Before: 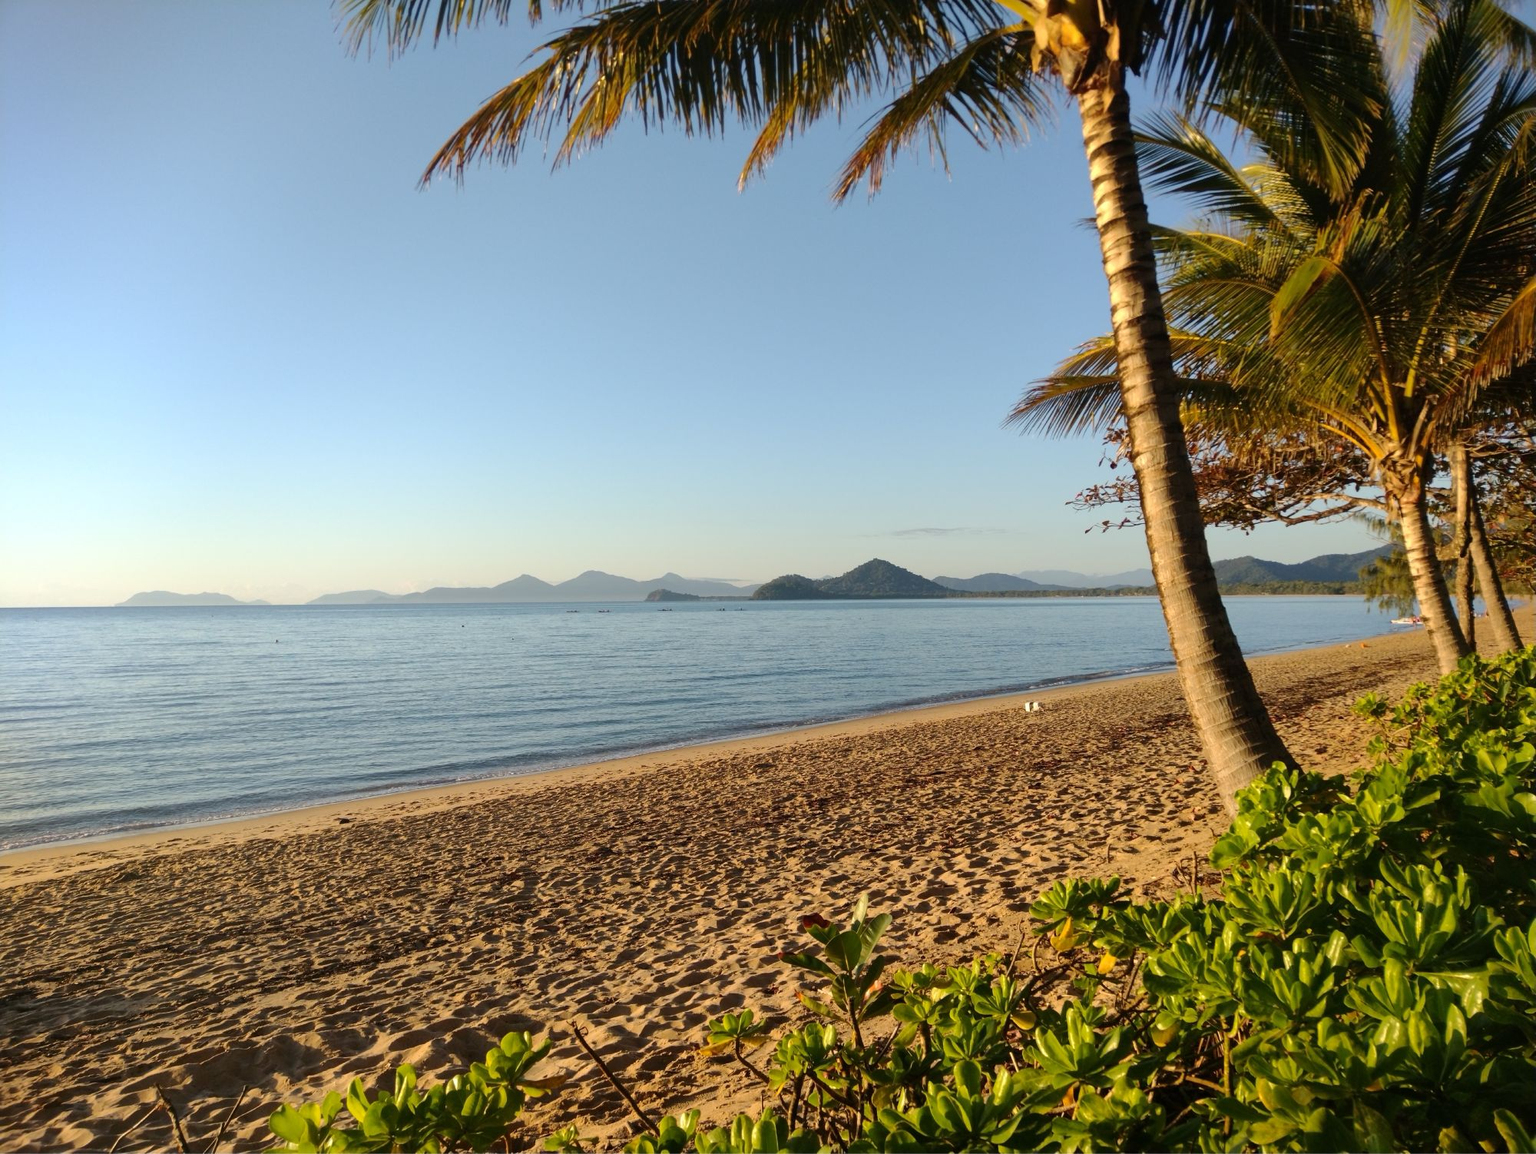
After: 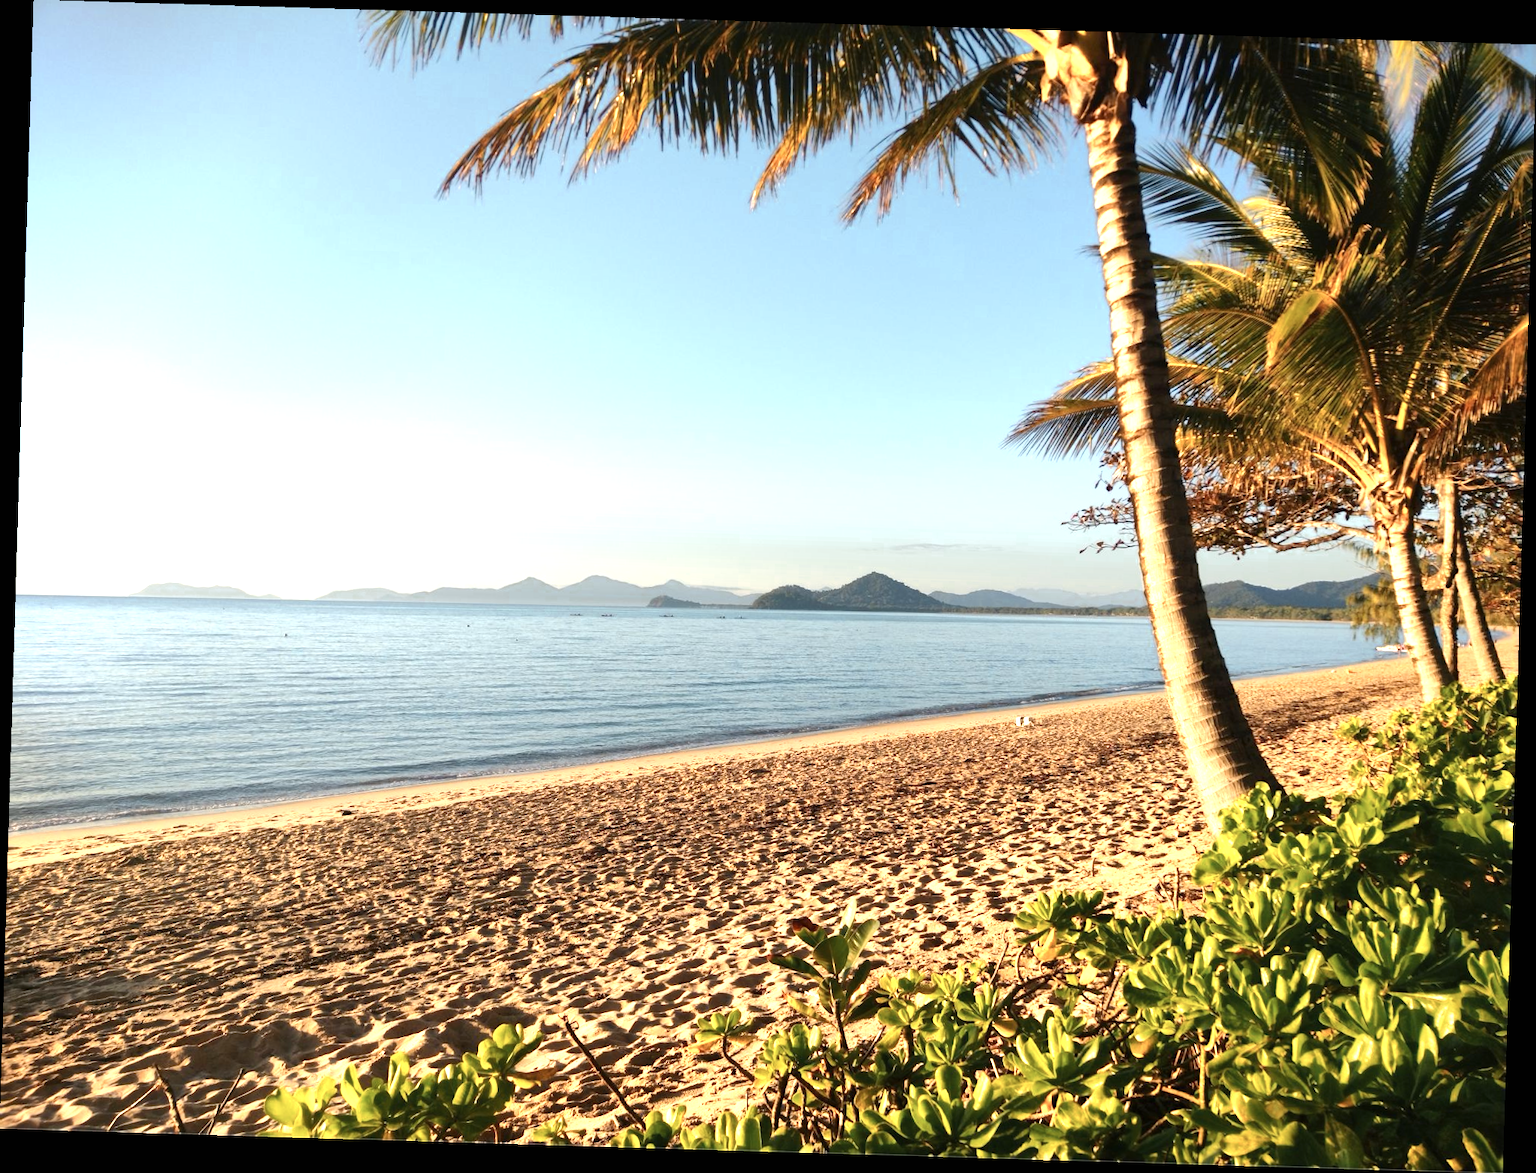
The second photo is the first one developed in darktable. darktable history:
rotate and perspective: rotation 1.72°, automatic cropping off
exposure: black level correction 0, exposure 0.6 EV, compensate exposure bias true, compensate highlight preservation false
color zones: curves: ch0 [(0.018, 0.548) (0.197, 0.654) (0.425, 0.447) (0.605, 0.658) (0.732, 0.579)]; ch1 [(0.105, 0.531) (0.224, 0.531) (0.386, 0.39) (0.618, 0.456) (0.732, 0.456) (0.956, 0.421)]; ch2 [(0.039, 0.583) (0.215, 0.465) (0.399, 0.544) (0.465, 0.548) (0.614, 0.447) (0.724, 0.43) (0.882, 0.623) (0.956, 0.632)]
